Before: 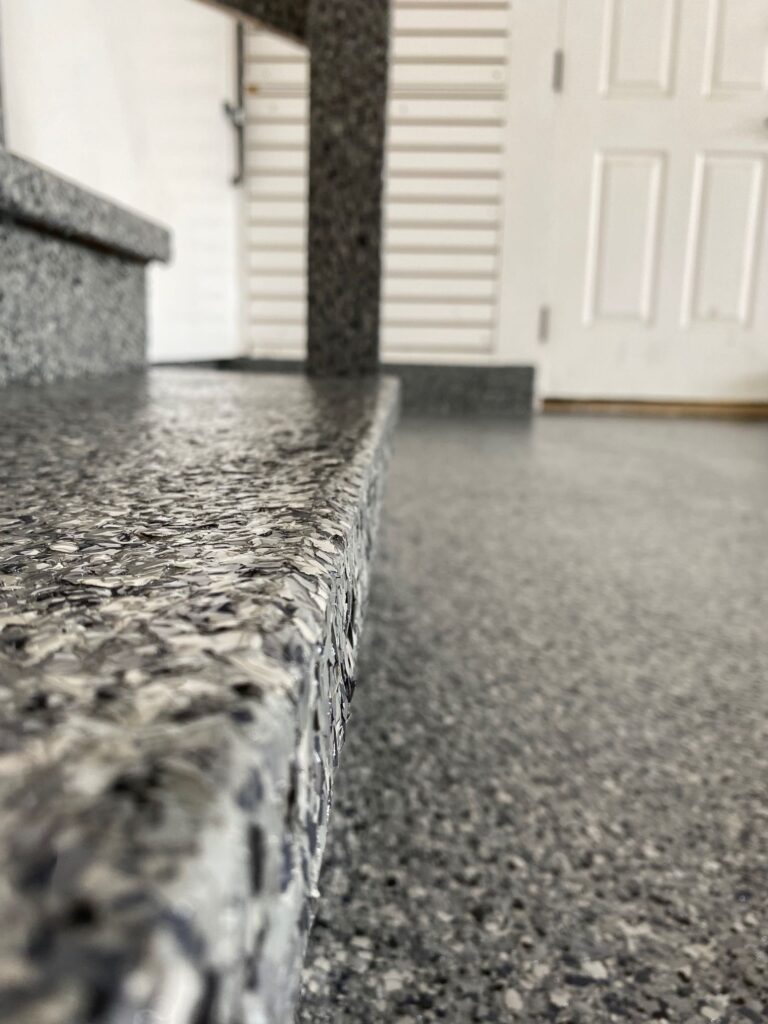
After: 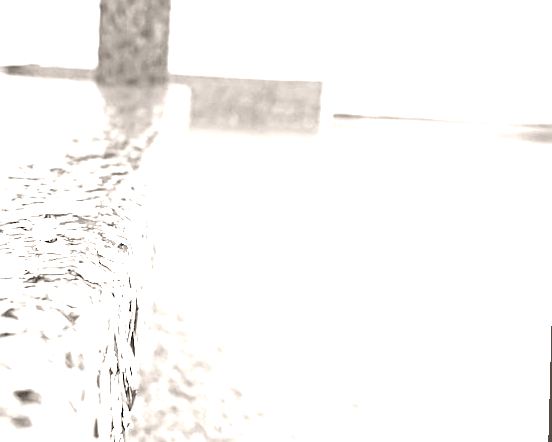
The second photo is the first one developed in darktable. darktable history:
color correction: saturation 0.2
sharpen: on, module defaults
exposure: black level correction 0, exposure 1.675 EV, compensate exposure bias true, compensate highlight preservation false
crop and rotate: left 27.938%, top 27.046%, bottom 27.046%
colorize: hue 34.49°, saturation 35.33%, source mix 100%, lightness 55%, version 1
rotate and perspective: rotation 1.57°, crop left 0.018, crop right 0.982, crop top 0.039, crop bottom 0.961
